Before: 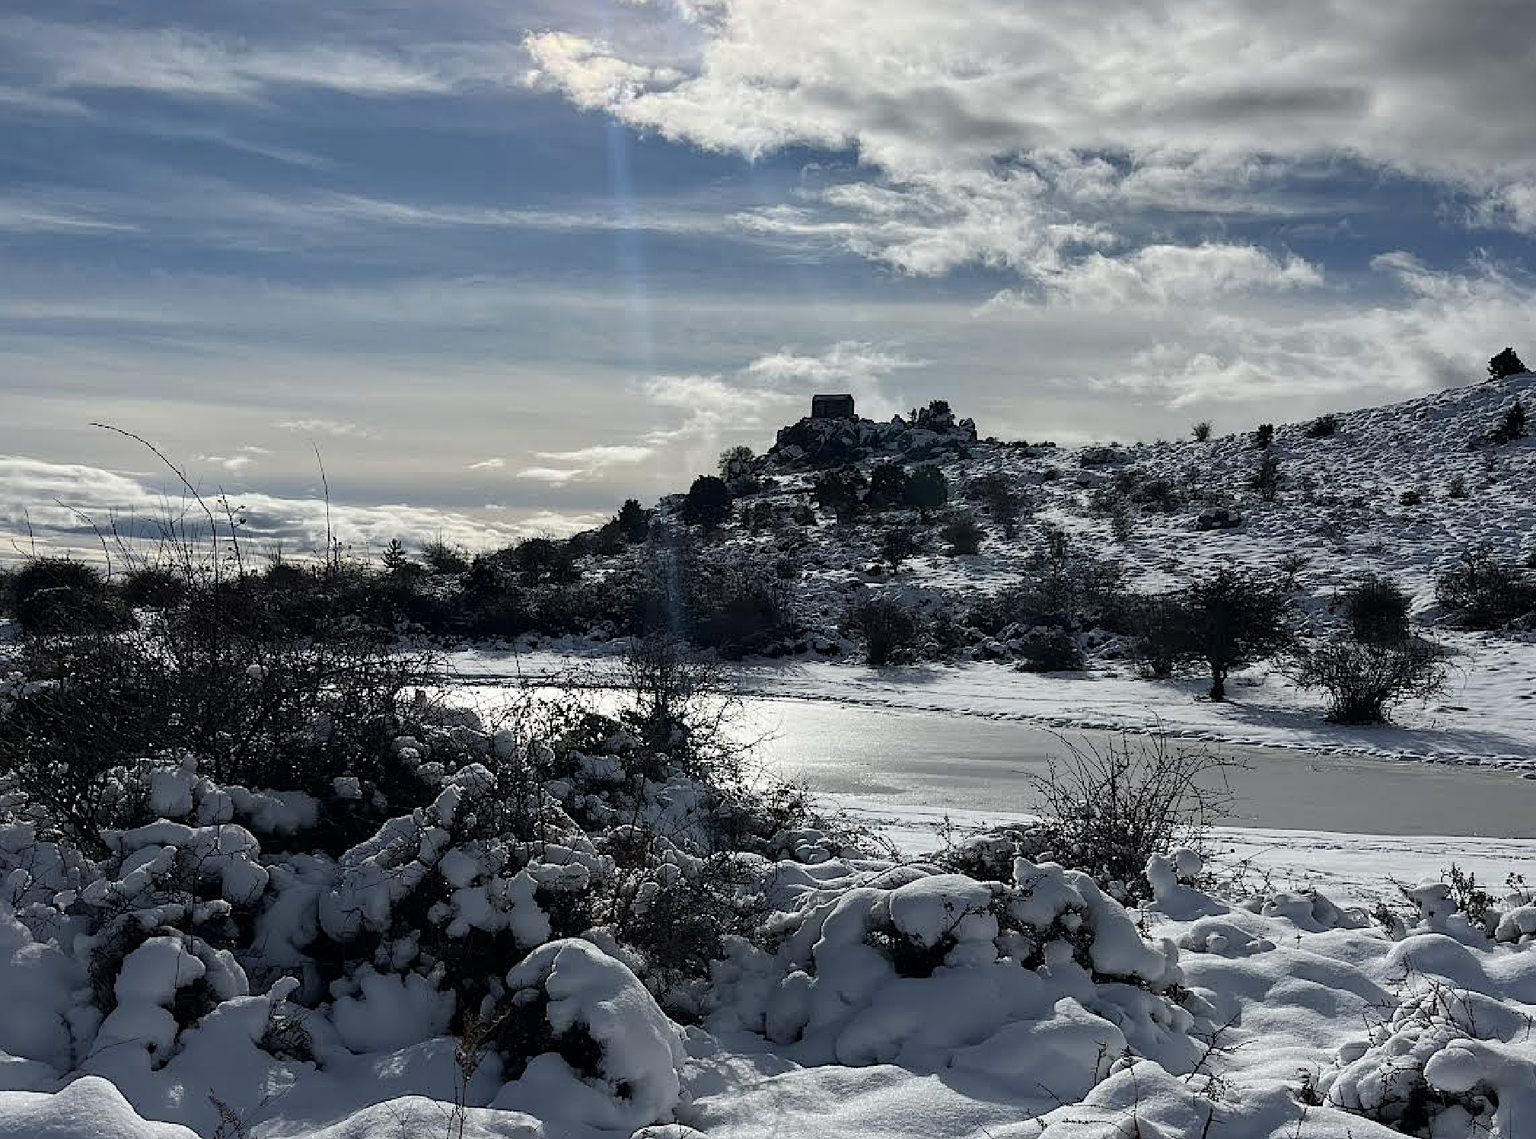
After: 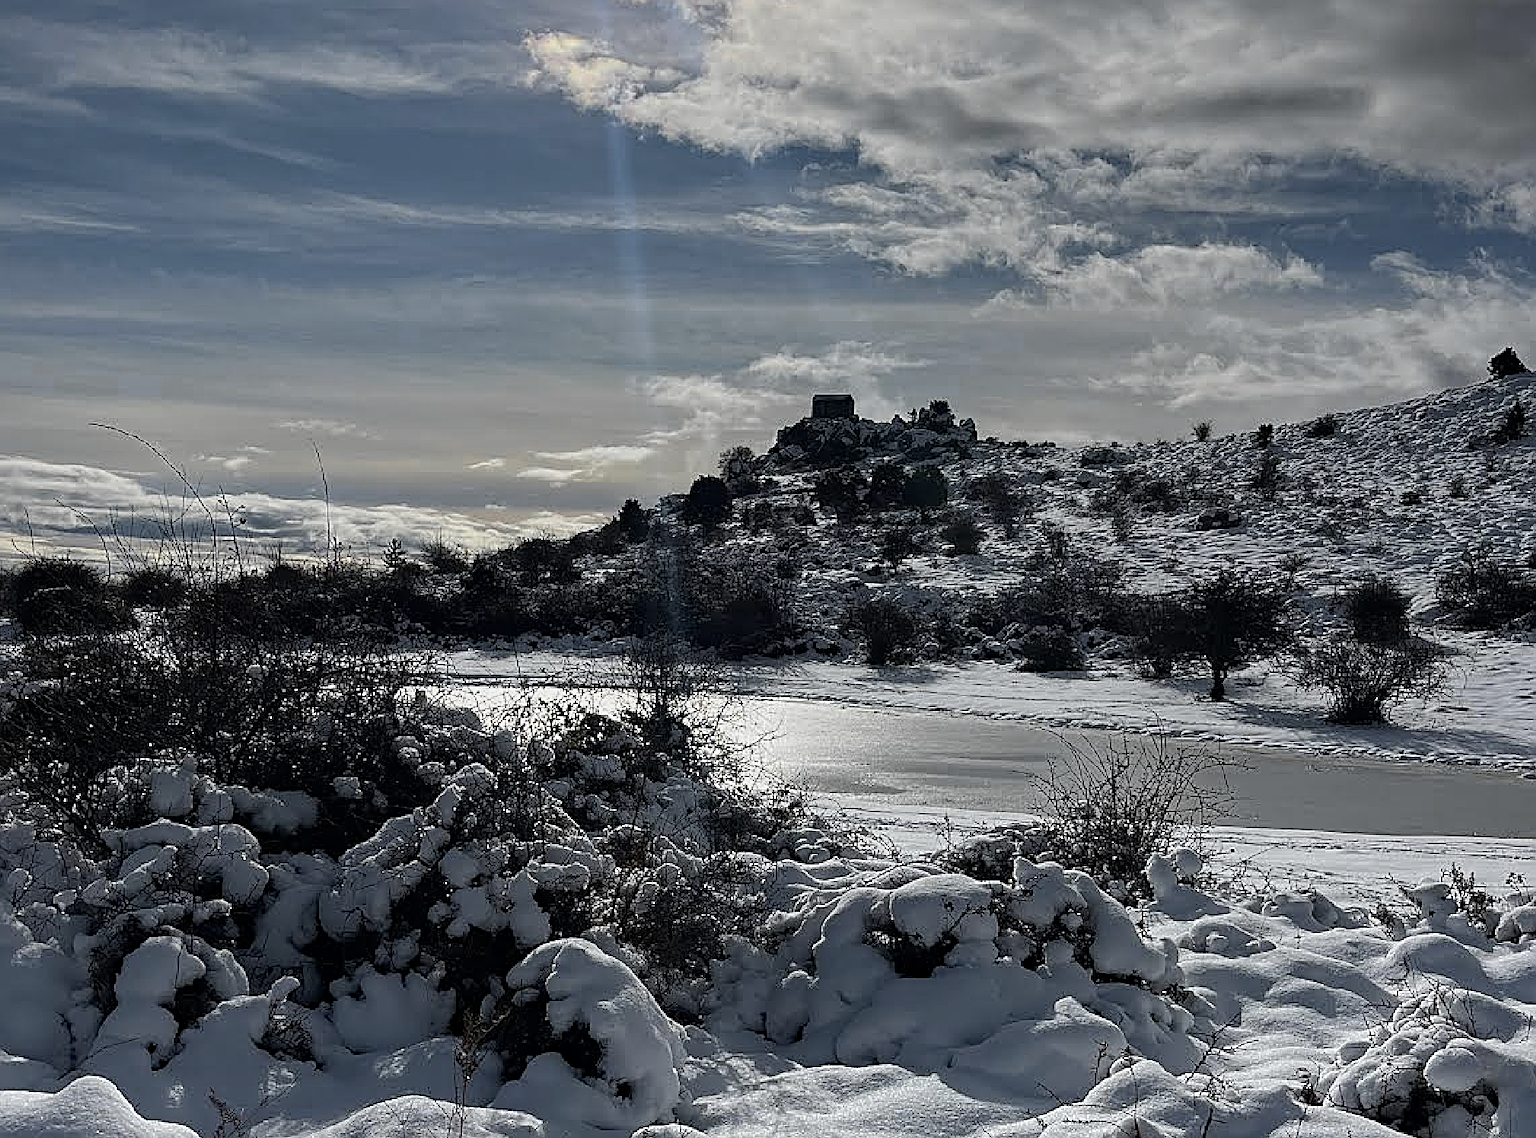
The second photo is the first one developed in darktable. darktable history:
haze removal: adaptive false
sharpen: on, module defaults
color zones: curves: ch0 [(0.004, 0.306) (0.107, 0.448) (0.252, 0.656) (0.41, 0.398) (0.595, 0.515) (0.768, 0.628)]; ch1 [(0.07, 0.323) (0.151, 0.452) (0.252, 0.608) (0.346, 0.221) (0.463, 0.189) (0.61, 0.368) (0.735, 0.395) (0.921, 0.412)]; ch2 [(0, 0.476) (0.132, 0.512) (0.243, 0.512) (0.397, 0.48) (0.522, 0.376) (0.634, 0.536) (0.761, 0.46)]
graduated density: rotation -0.352°, offset 57.64
